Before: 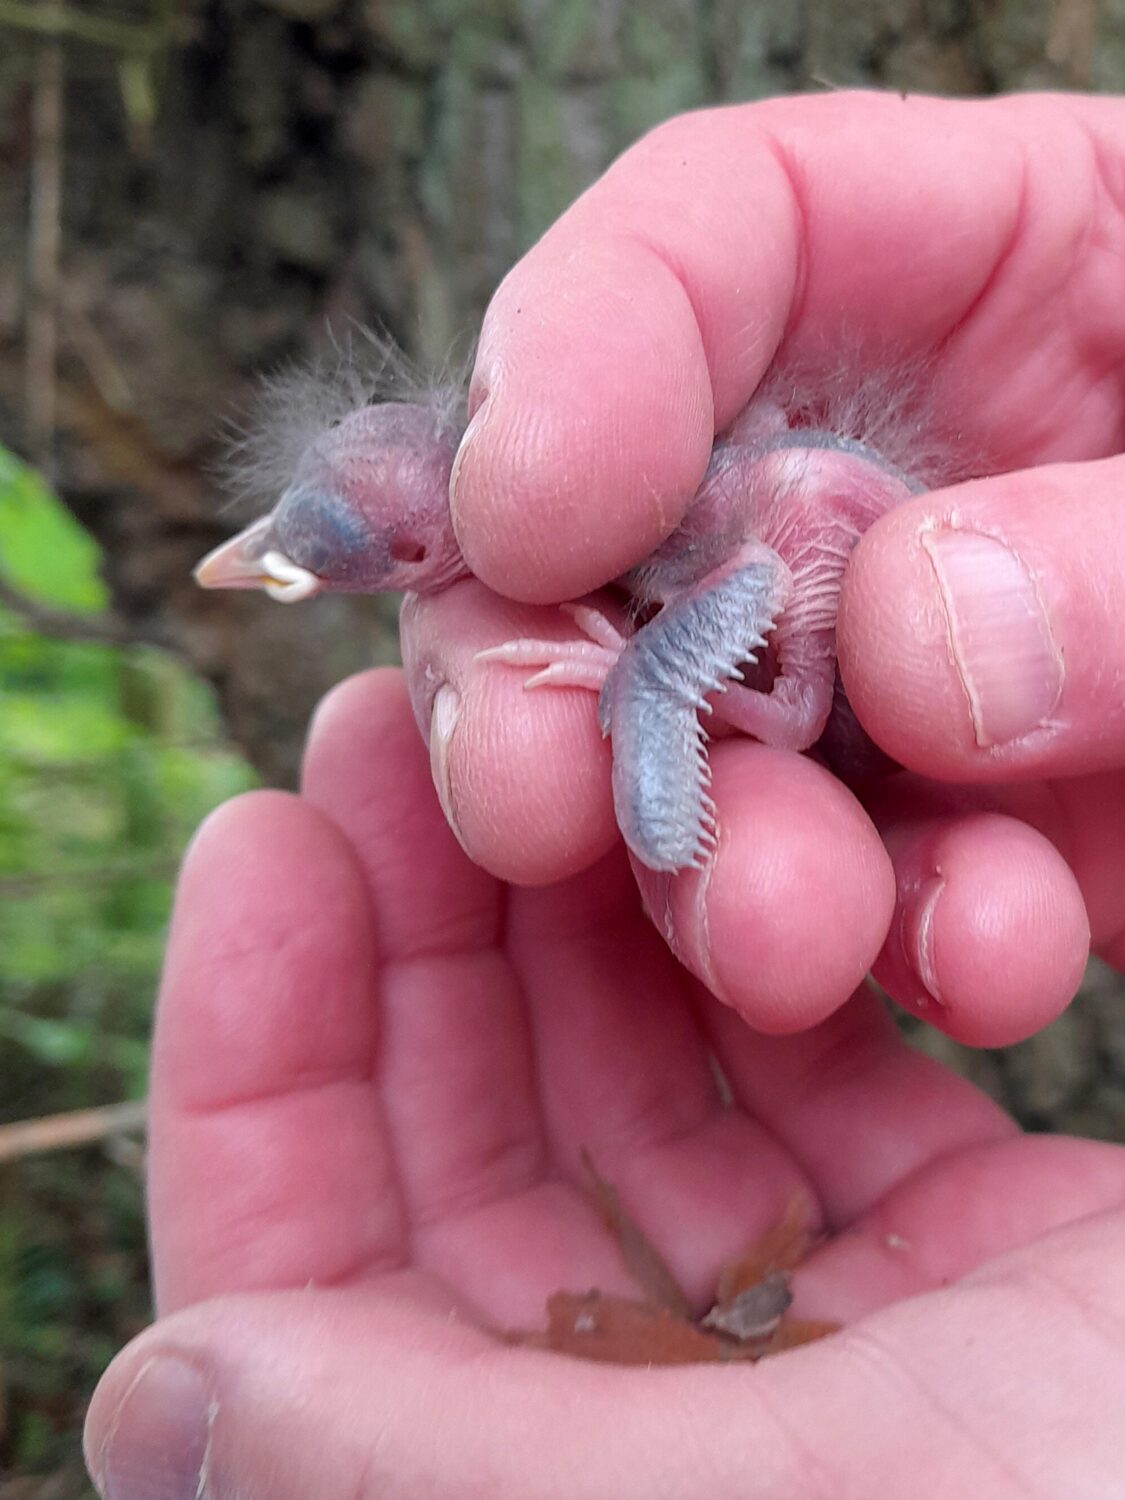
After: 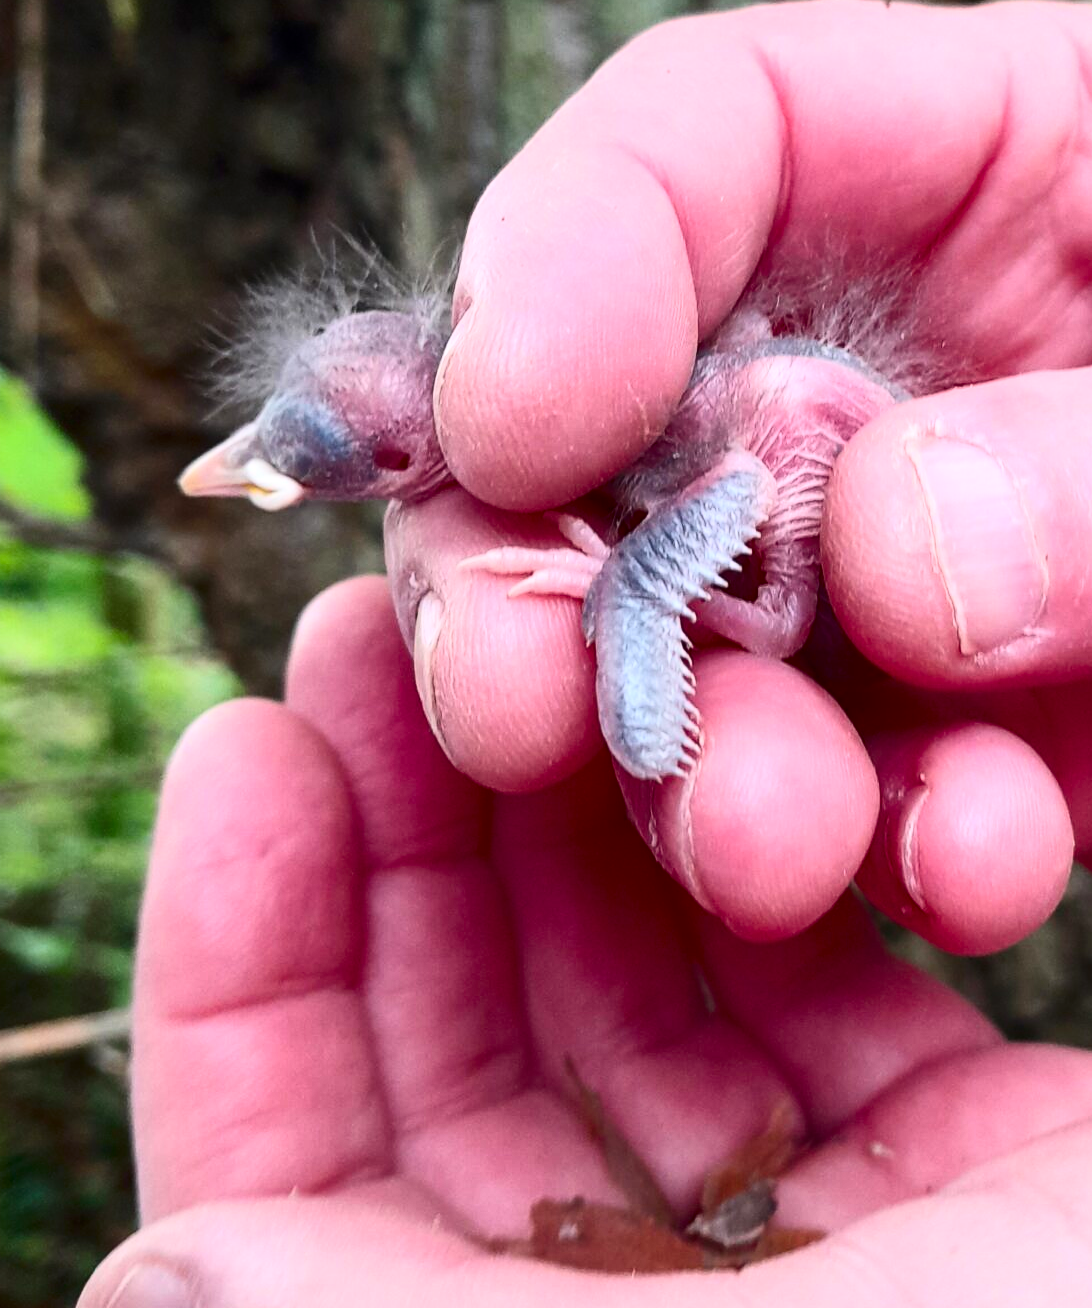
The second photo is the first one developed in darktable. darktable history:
crop: left 1.507%, top 6.147%, right 1.379%, bottom 6.637%
contrast brightness saturation: contrast 0.4, brightness 0.05, saturation 0.25
